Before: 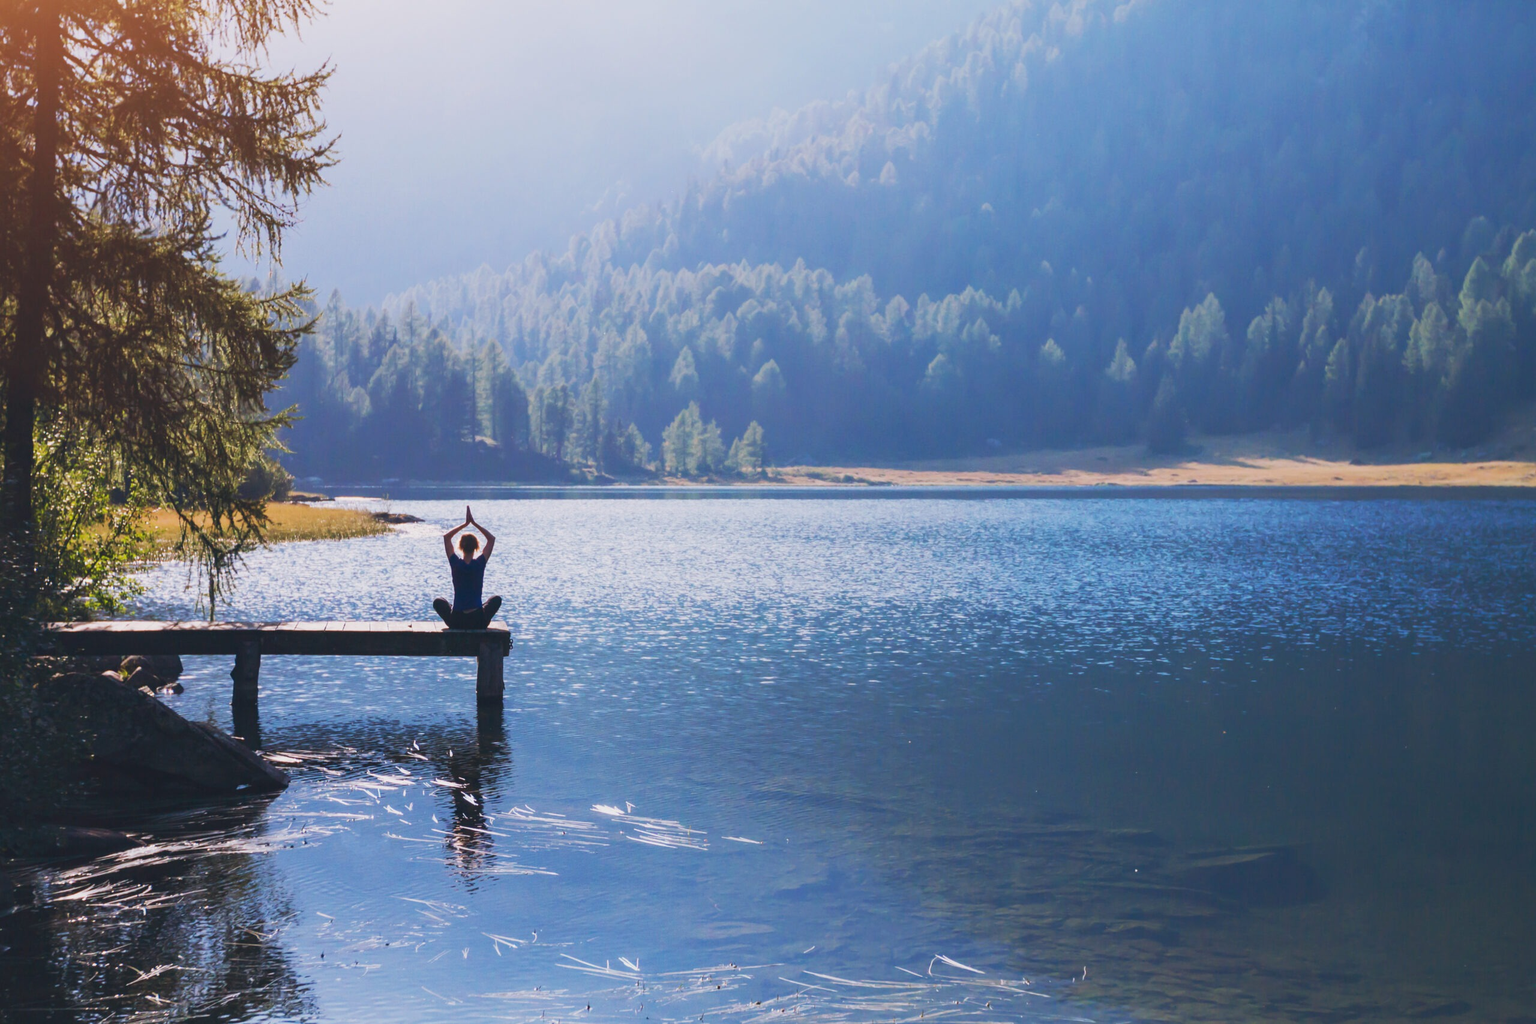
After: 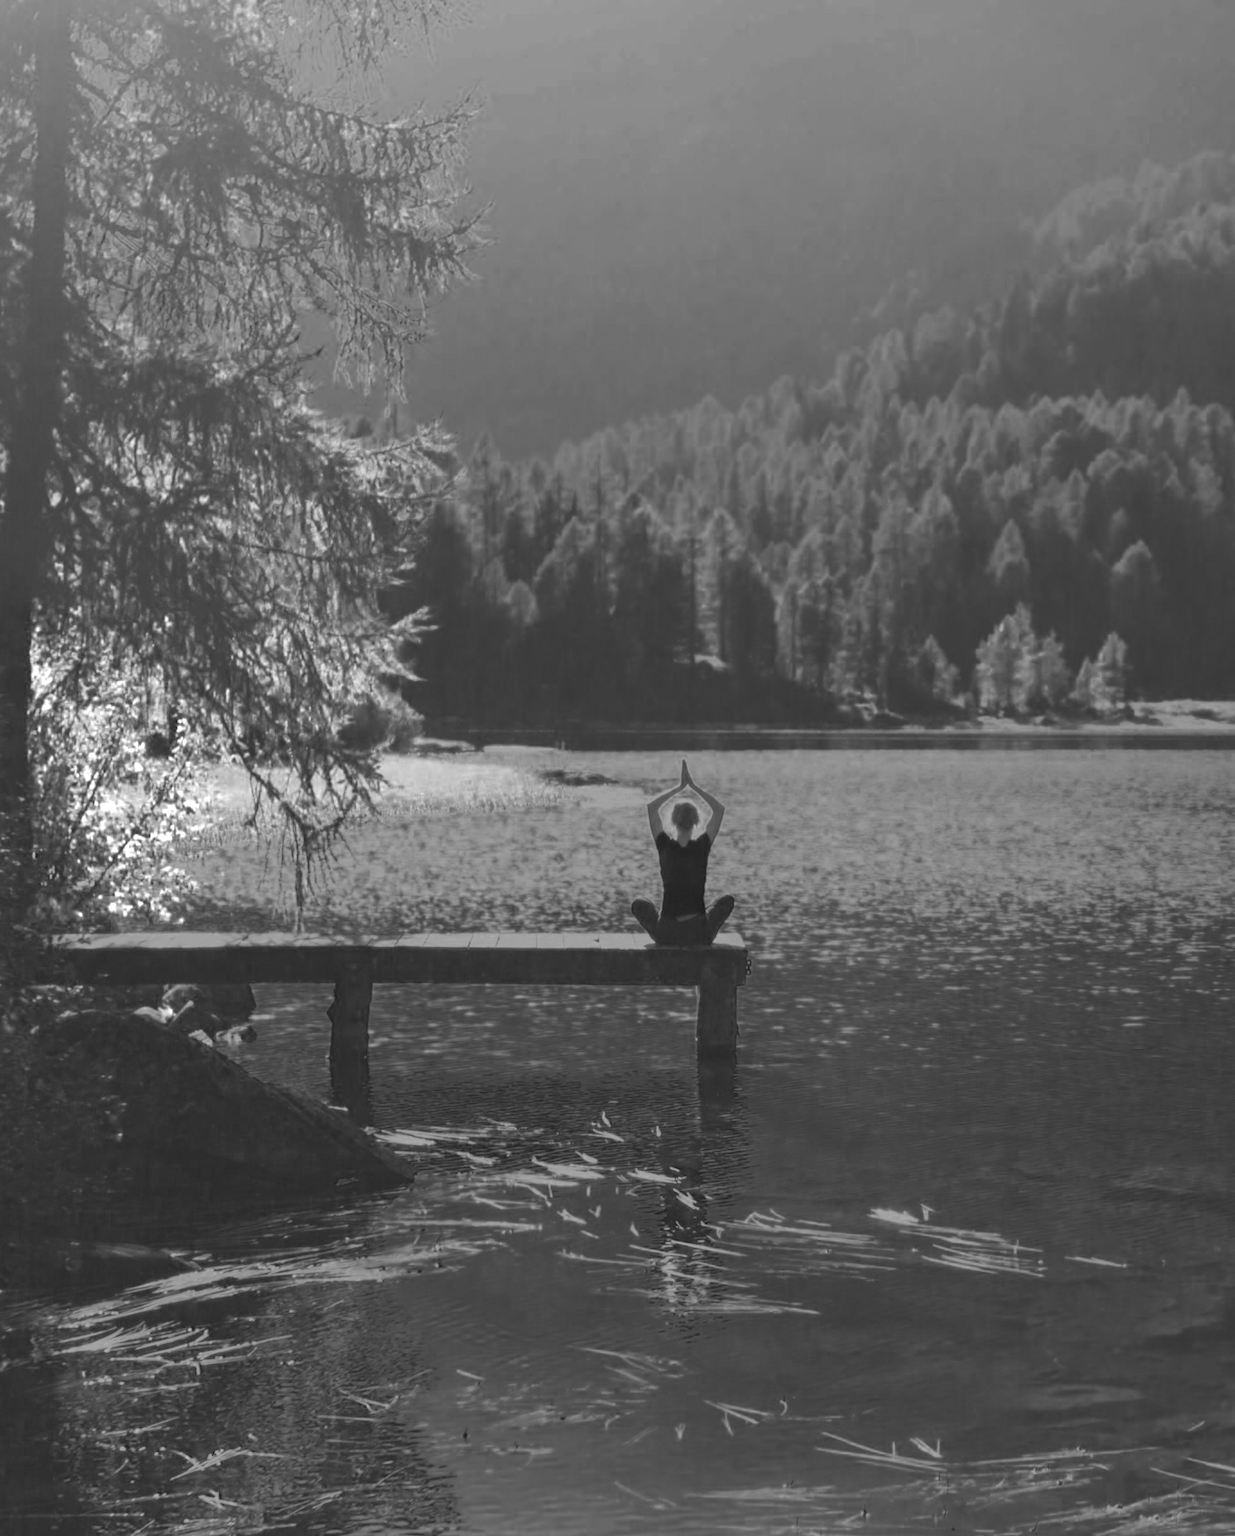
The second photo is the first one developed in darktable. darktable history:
crop: left 0.857%, right 45.567%, bottom 0.085%
color zones: curves: ch0 [(0, 0.554) (0.146, 0.662) (0.293, 0.86) (0.503, 0.774) (0.637, 0.106) (0.74, 0.072) (0.866, 0.488) (0.998, 0.569)]; ch1 [(0, 0) (0.143, 0) (0.286, 0) (0.429, 0) (0.571, 0) (0.714, 0) (0.857, 0)]
filmic rgb: black relative exposure -13.9 EV, white relative exposure 7.96 EV, threshold 2.97 EV, hardness 3.74, latitude 49.48%, contrast 0.513, color science v5 (2021), contrast in shadows safe, contrast in highlights safe, enable highlight reconstruction true
